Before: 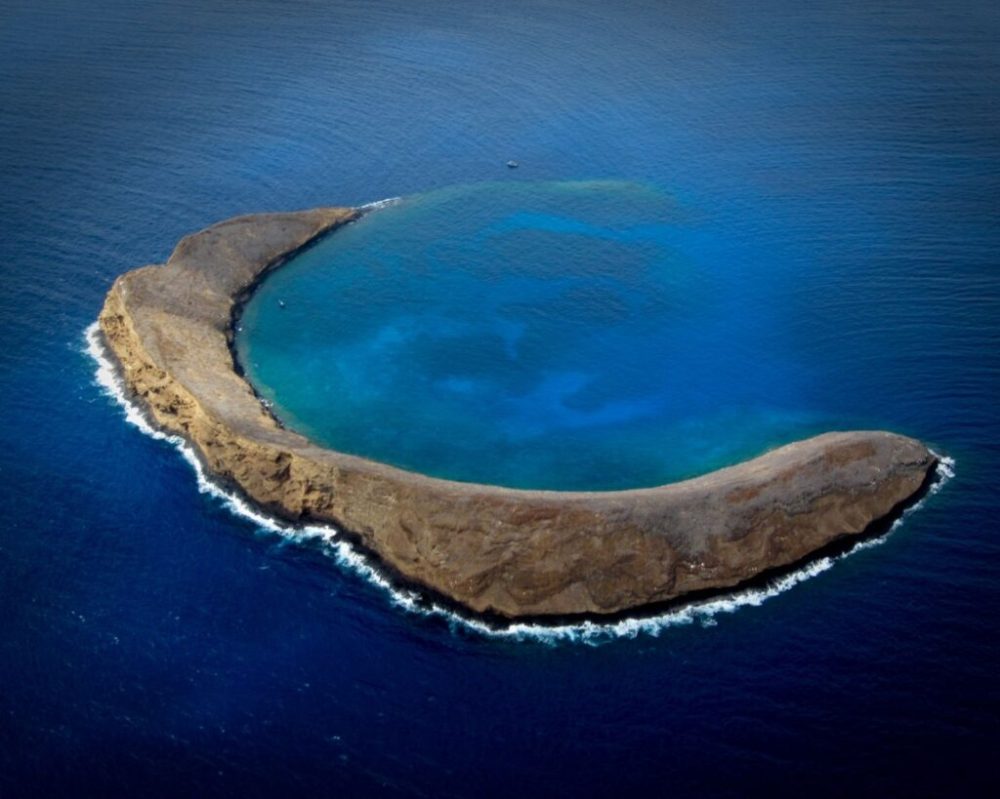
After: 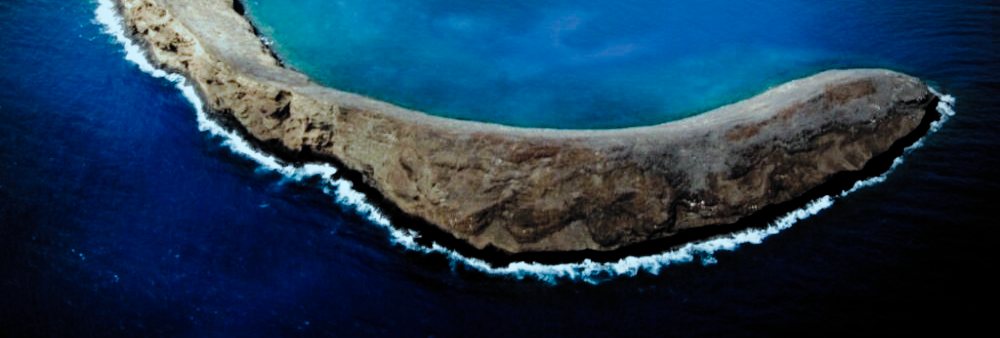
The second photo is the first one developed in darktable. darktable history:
crop: top 45.425%, bottom 12.254%
tone curve: curves: ch0 [(0, 0) (0.105, 0.068) (0.195, 0.162) (0.283, 0.283) (0.384, 0.404) (0.485, 0.531) (0.638, 0.681) (0.795, 0.879) (1, 0.977)]; ch1 [(0, 0) (0.161, 0.092) (0.35, 0.33) (0.379, 0.401) (0.456, 0.469) (0.504, 0.501) (0.512, 0.523) (0.58, 0.597) (0.635, 0.646) (1, 1)]; ch2 [(0, 0) (0.371, 0.362) (0.437, 0.437) (0.5, 0.5) (0.53, 0.523) (0.56, 0.58) (0.622, 0.606) (1, 1)], preserve colors none
vignetting: fall-off radius 60.9%, center (-0.069, -0.315), unbound false
color correction: highlights a* -10.29, highlights b* -10.49
filmic rgb: black relative exposure -5.12 EV, white relative exposure 3.98 EV, hardness 2.88, contrast 1.298, highlights saturation mix -31.37%, add noise in highlights 0.001, preserve chrominance max RGB, color science v3 (2019), use custom middle-gray values true, contrast in highlights soft
